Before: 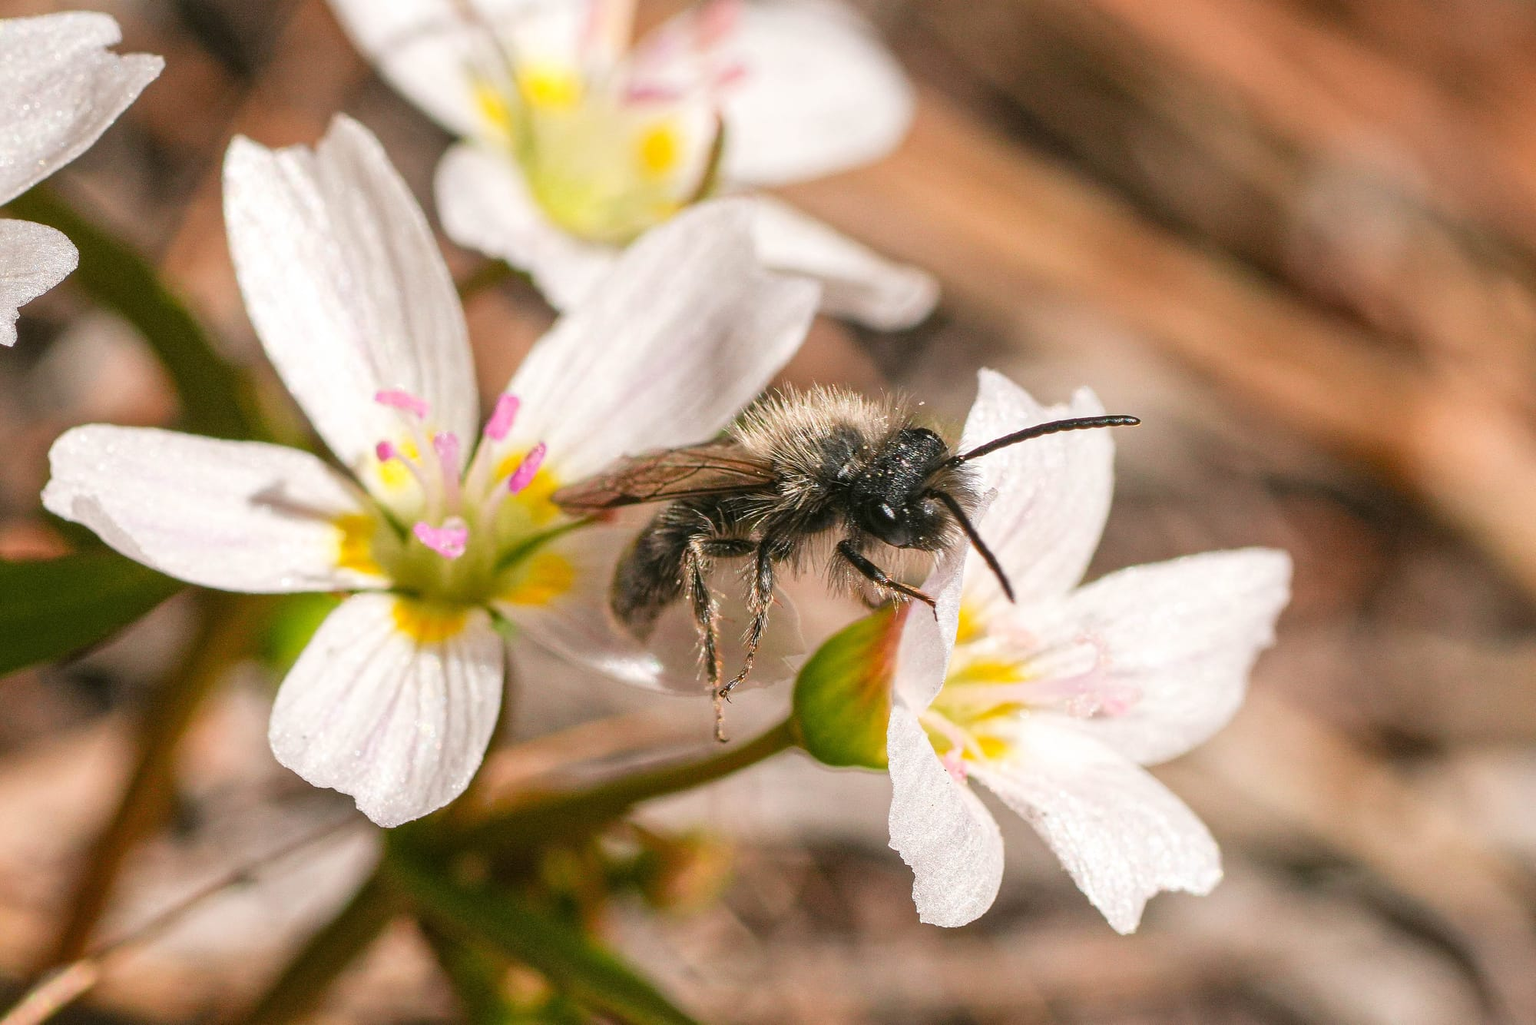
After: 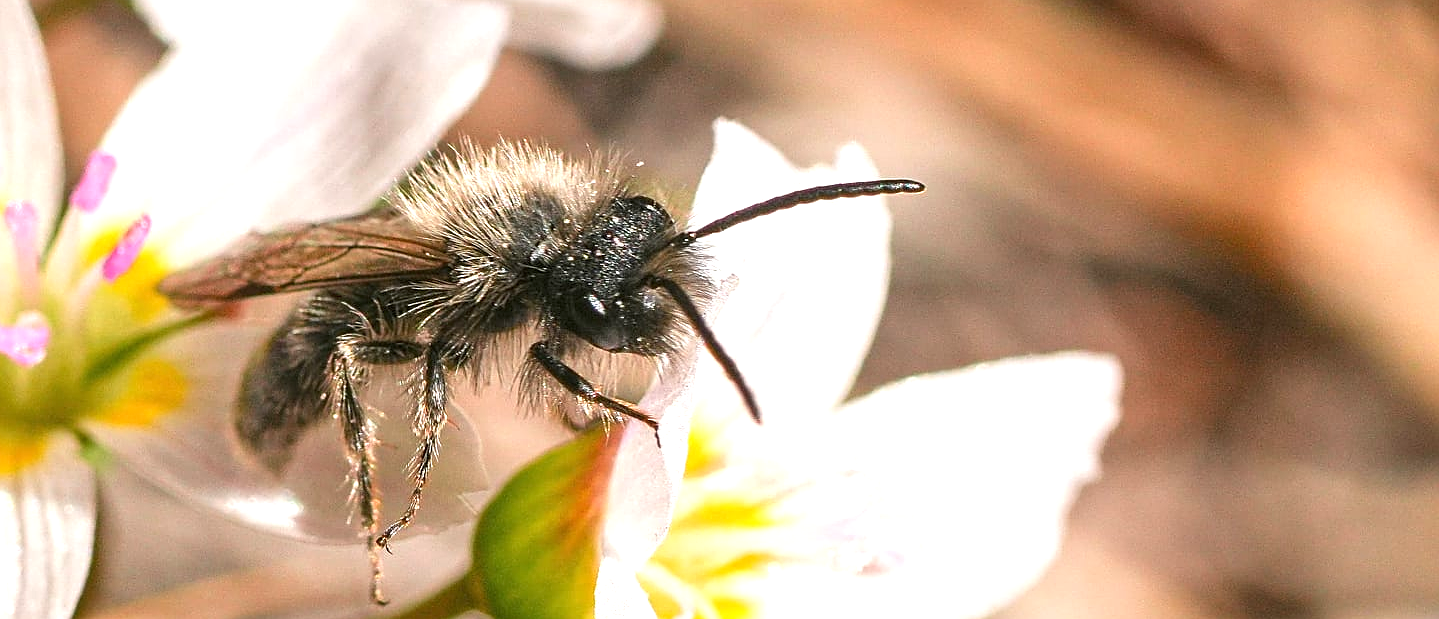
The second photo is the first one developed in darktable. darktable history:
crop and rotate: left 28.047%, top 27.097%, bottom 26.496%
exposure: exposure 0.551 EV, compensate highlight preservation false
sharpen: on, module defaults
